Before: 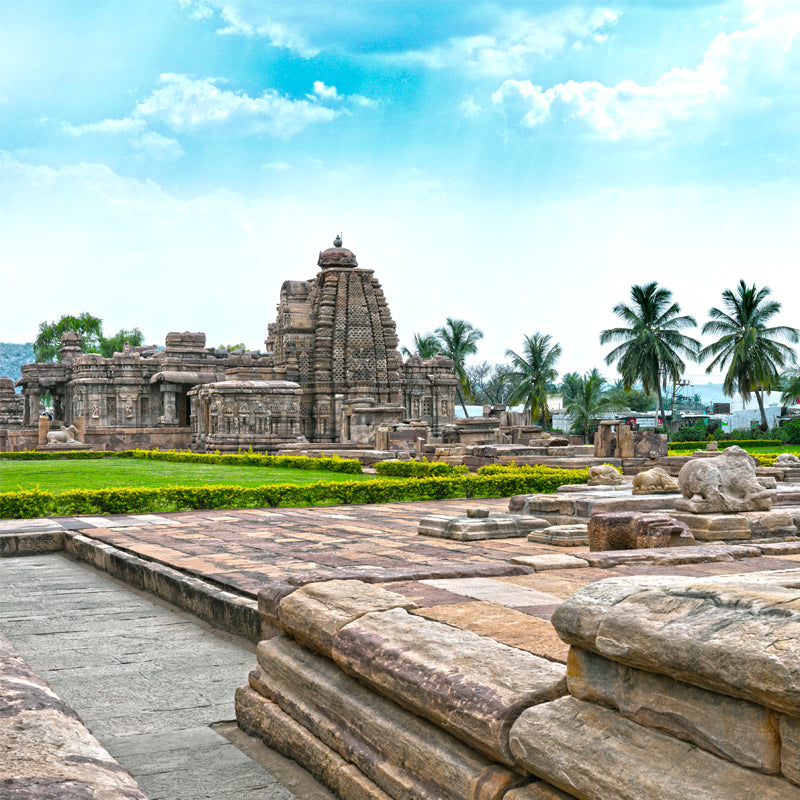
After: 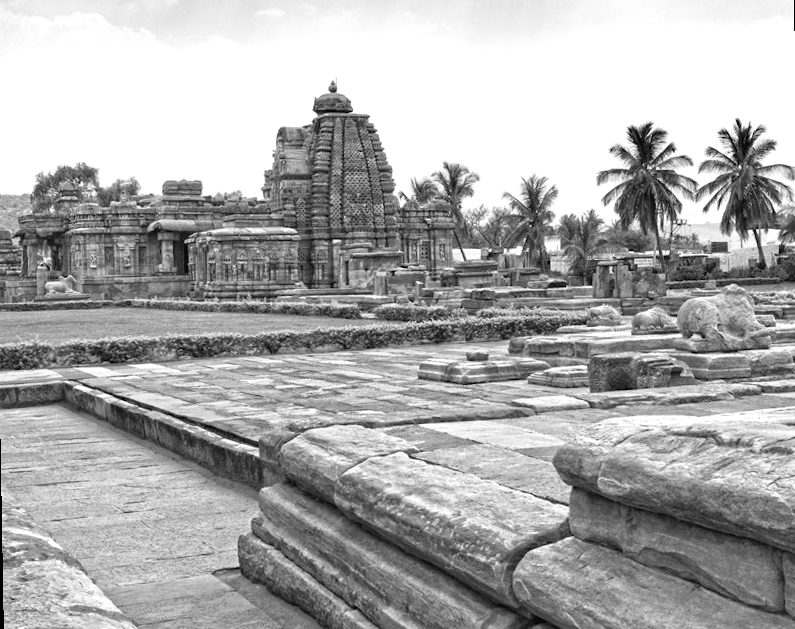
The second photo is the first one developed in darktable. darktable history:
monochrome: on, module defaults
levels: levels [0, 0.48, 0.961]
crop and rotate: top 18.507%
rotate and perspective: rotation -1°, crop left 0.011, crop right 0.989, crop top 0.025, crop bottom 0.975
